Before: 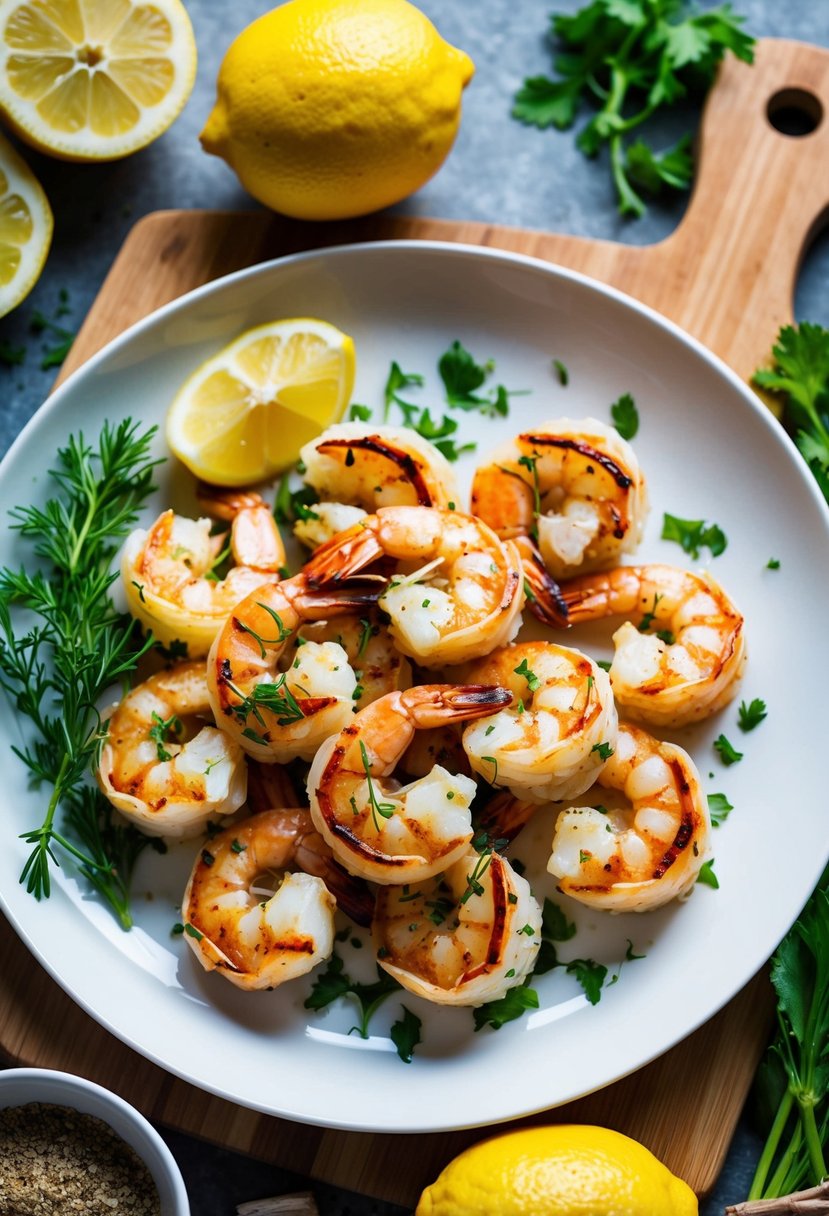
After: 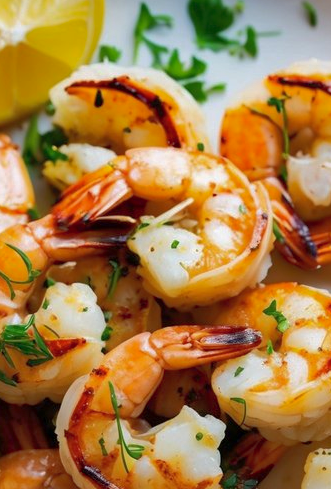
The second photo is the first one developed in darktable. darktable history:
crop: left 30.297%, top 29.527%, right 29.661%, bottom 30.249%
shadows and highlights: on, module defaults
